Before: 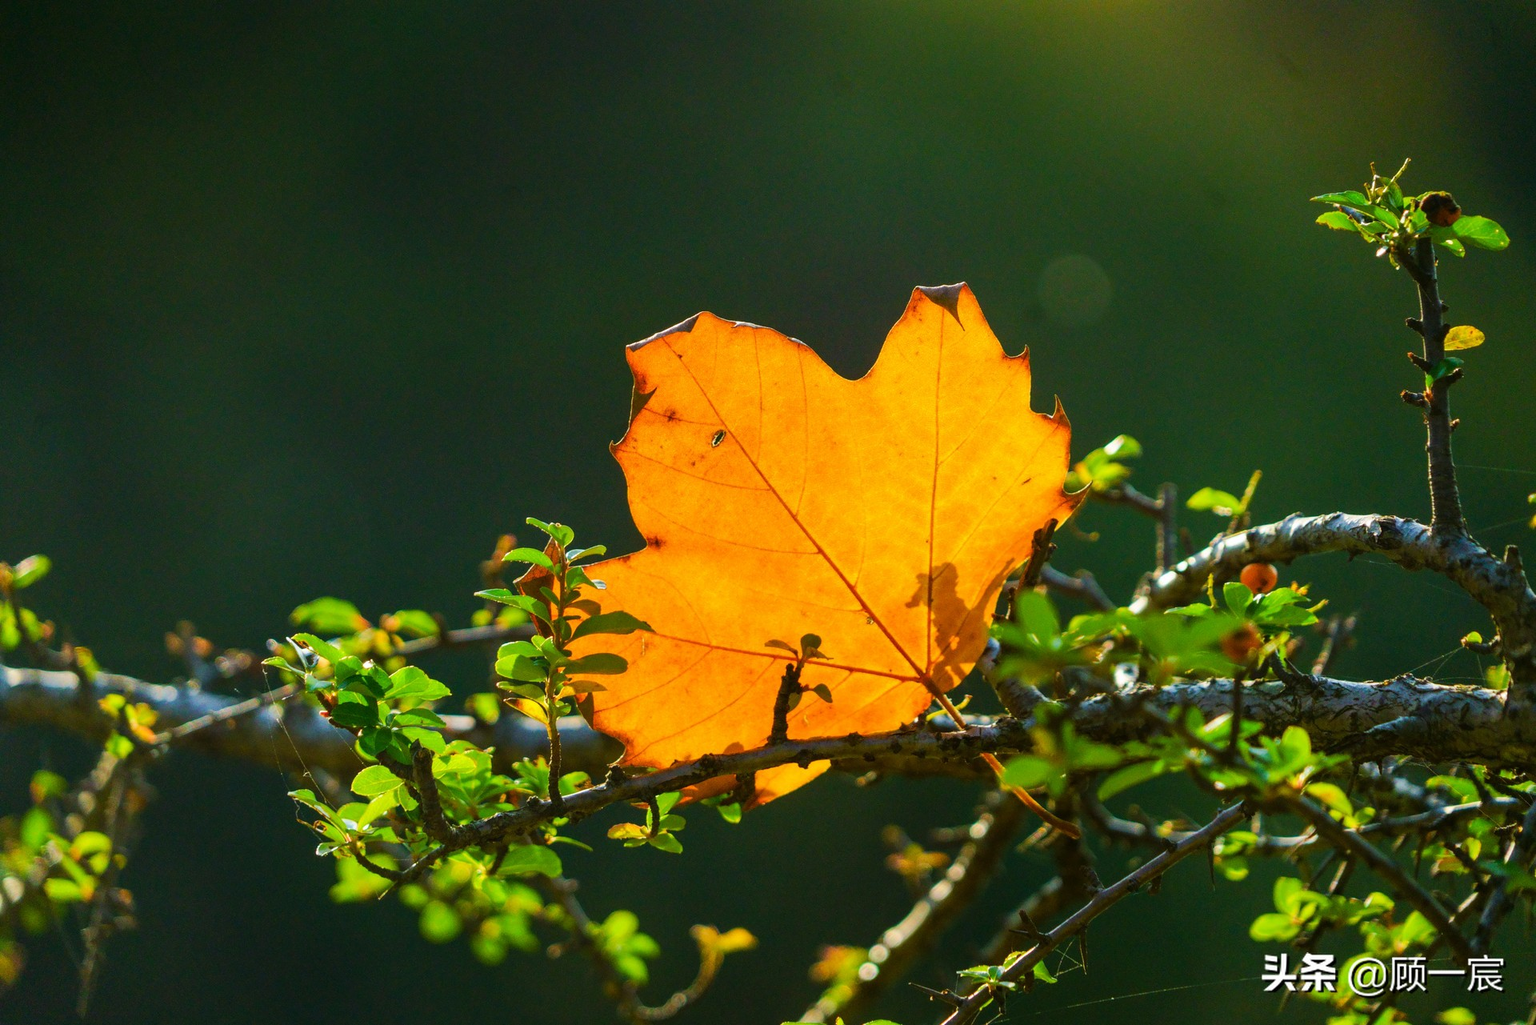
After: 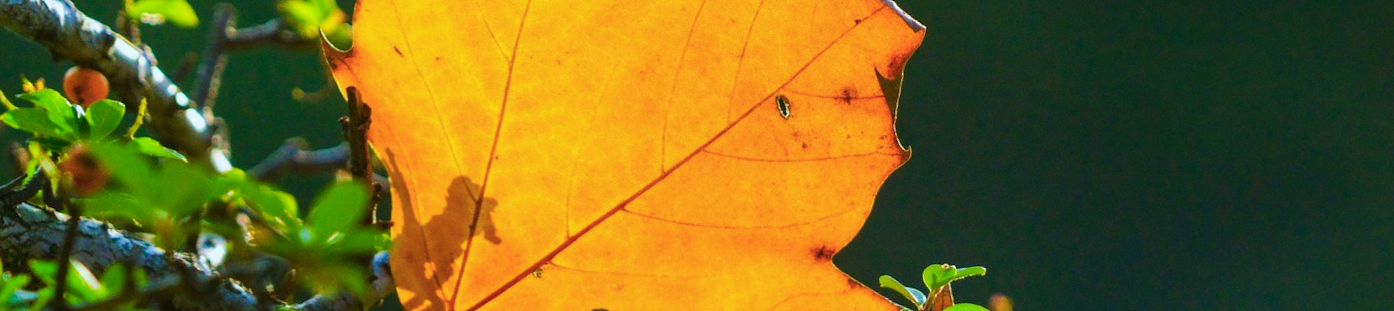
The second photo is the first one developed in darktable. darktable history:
crop and rotate: angle 16.12°, top 30.835%, bottom 35.653%
color calibration: output R [0.994, 0.059, -0.119, 0], output G [-0.036, 1.09, -0.119, 0], output B [0.078, -0.108, 0.961, 0], illuminant custom, x 0.371, y 0.382, temperature 4281.14 K
